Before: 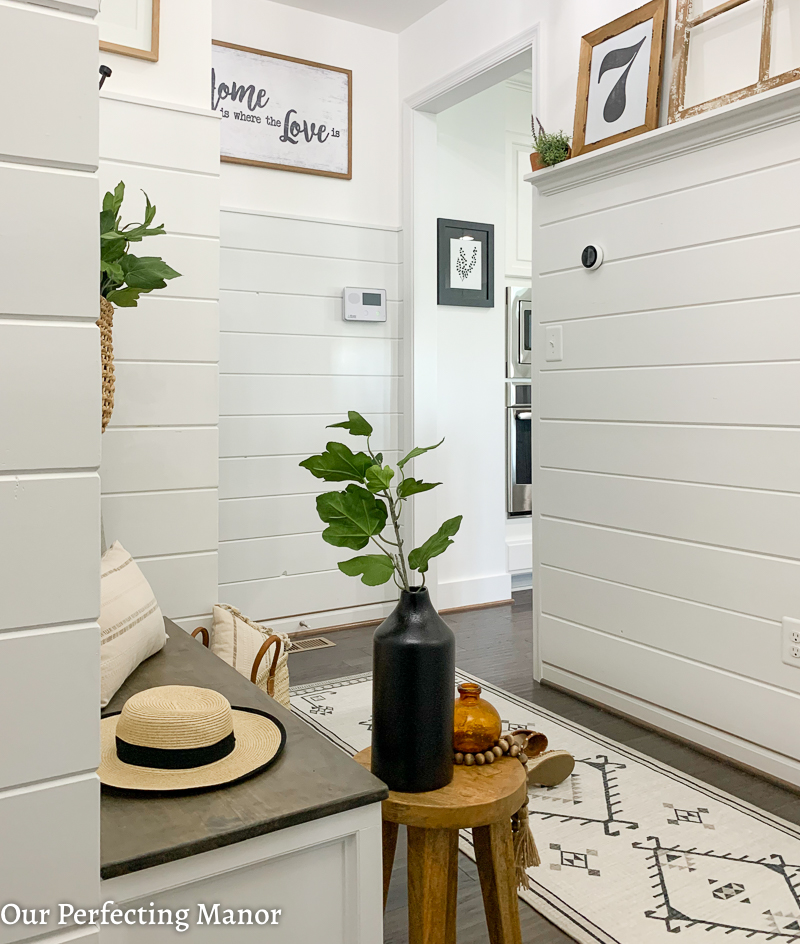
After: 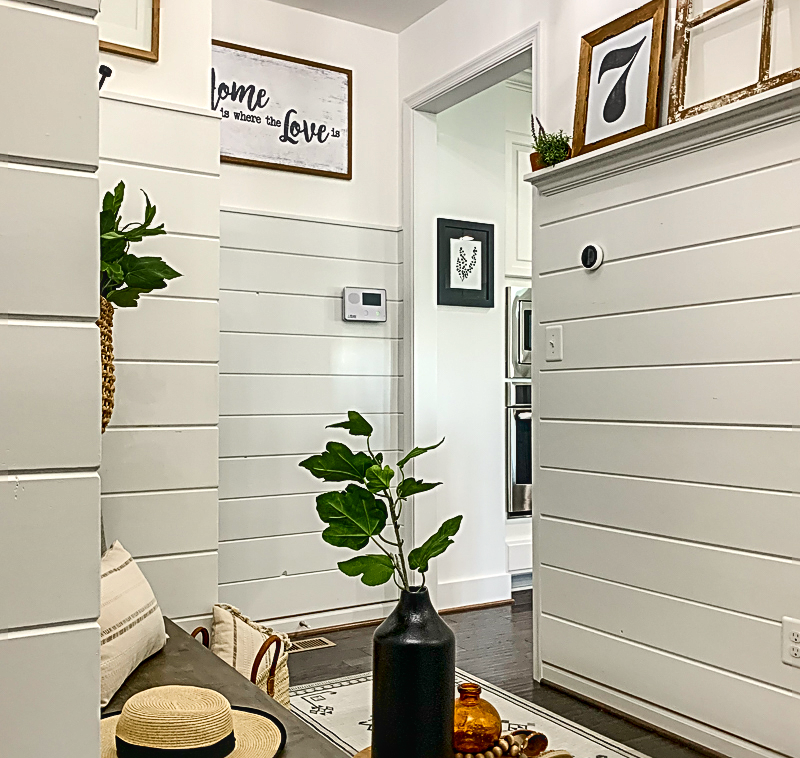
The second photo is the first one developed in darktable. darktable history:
color balance rgb: on, module defaults
shadows and highlights: low approximation 0.01, soften with gaussian
rotate and perspective: crop left 0, crop top 0
white balance: red 1.009, blue 0.985
crop: bottom 19.644%
contrast brightness saturation: contrast 0.19, brightness -0.11, saturation 0.21
sharpen: radius 3.025, amount 0.757
local contrast: highlights 55%, shadows 52%, detail 130%, midtone range 0.452
